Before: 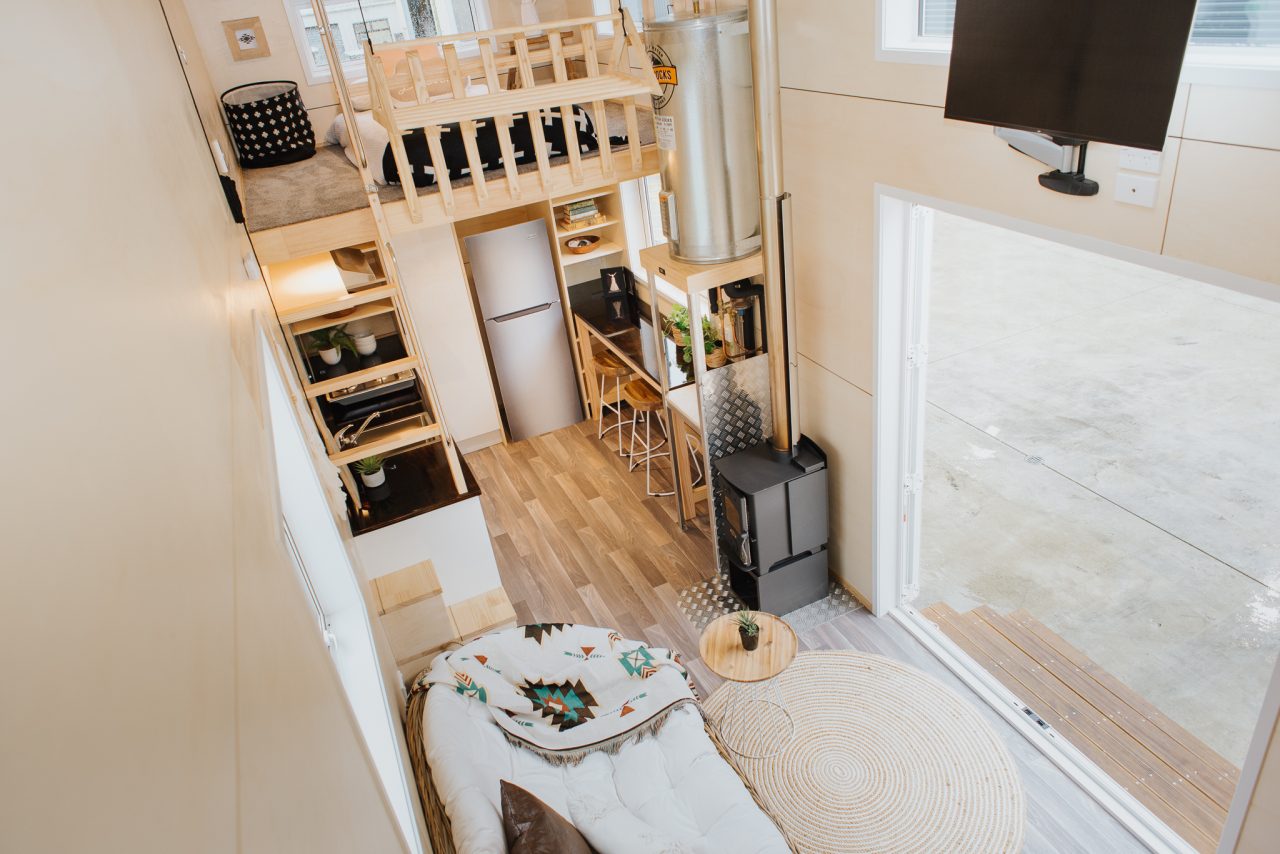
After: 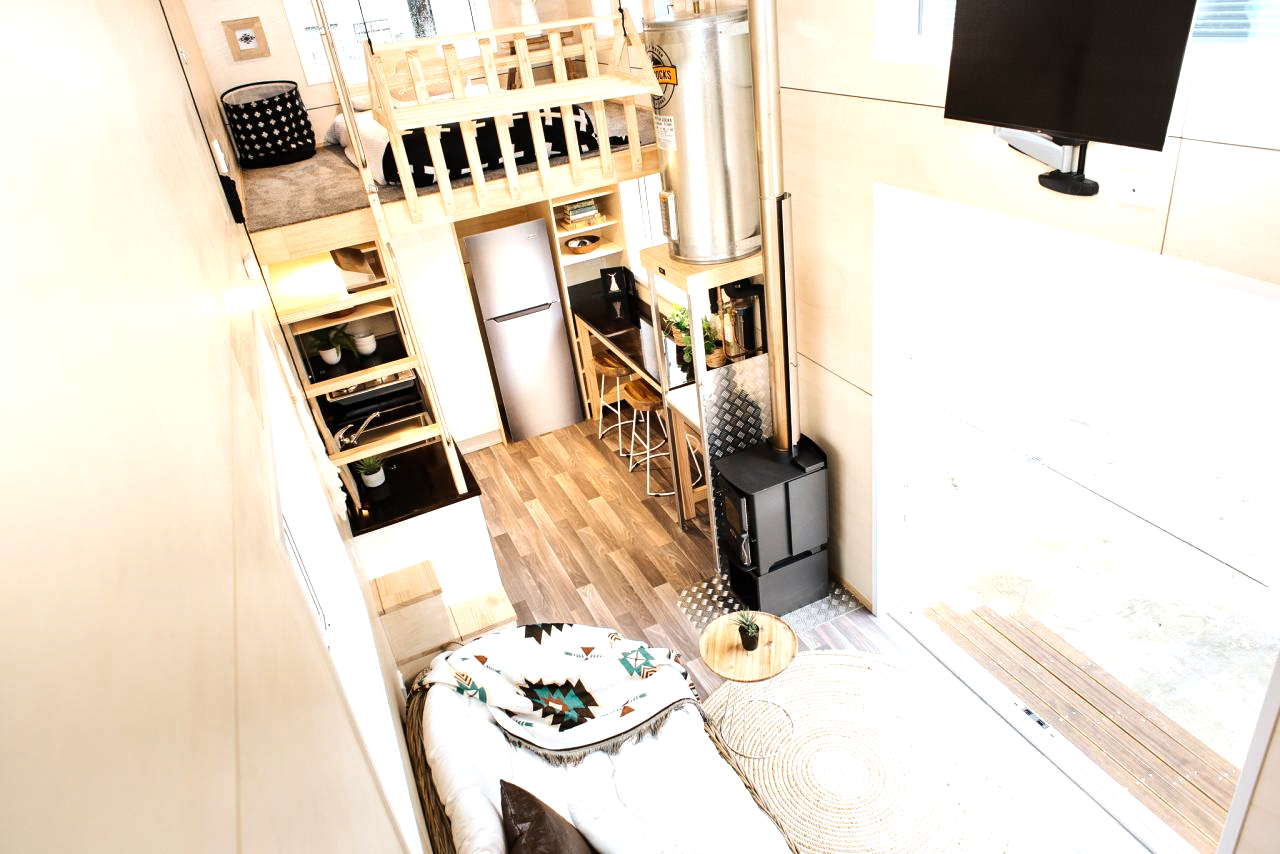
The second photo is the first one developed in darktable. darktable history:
local contrast: mode bilateral grid, contrast 20, coarseness 50, detail 120%, midtone range 0.2
tone equalizer: -8 EV -1.08 EV, -7 EV -1.01 EV, -6 EV -0.867 EV, -5 EV -0.578 EV, -3 EV 0.578 EV, -2 EV 0.867 EV, -1 EV 1.01 EV, +0 EV 1.08 EV, edges refinement/feathering 500, mask exposure compensation -1.57 EV, preserve details no
